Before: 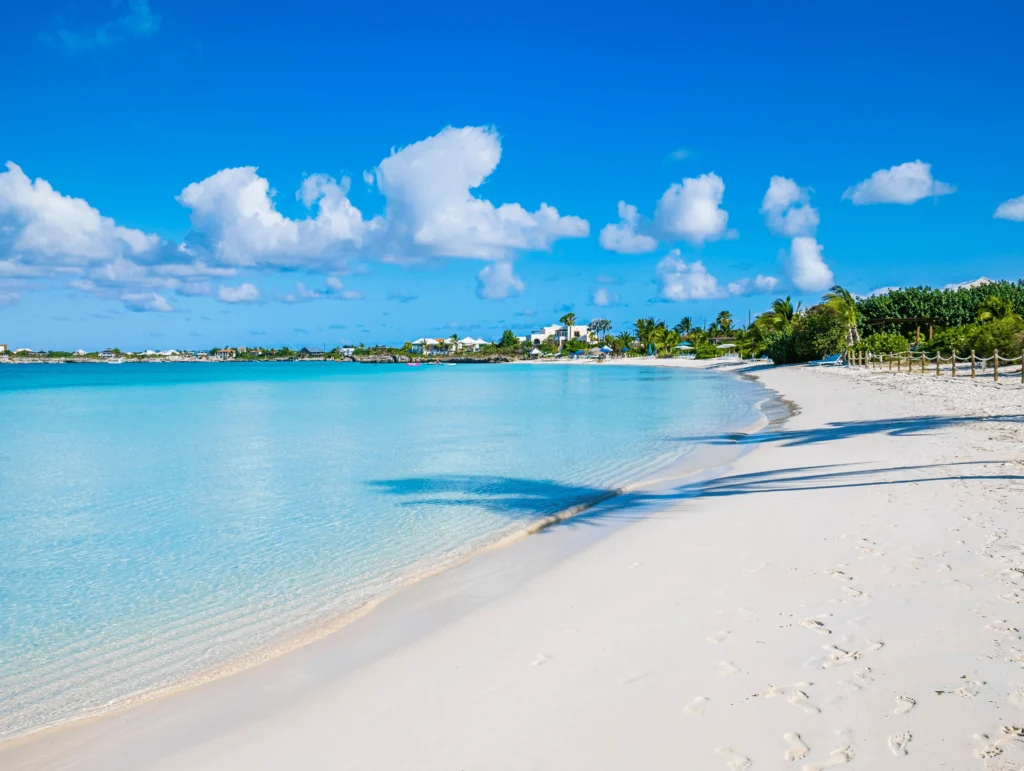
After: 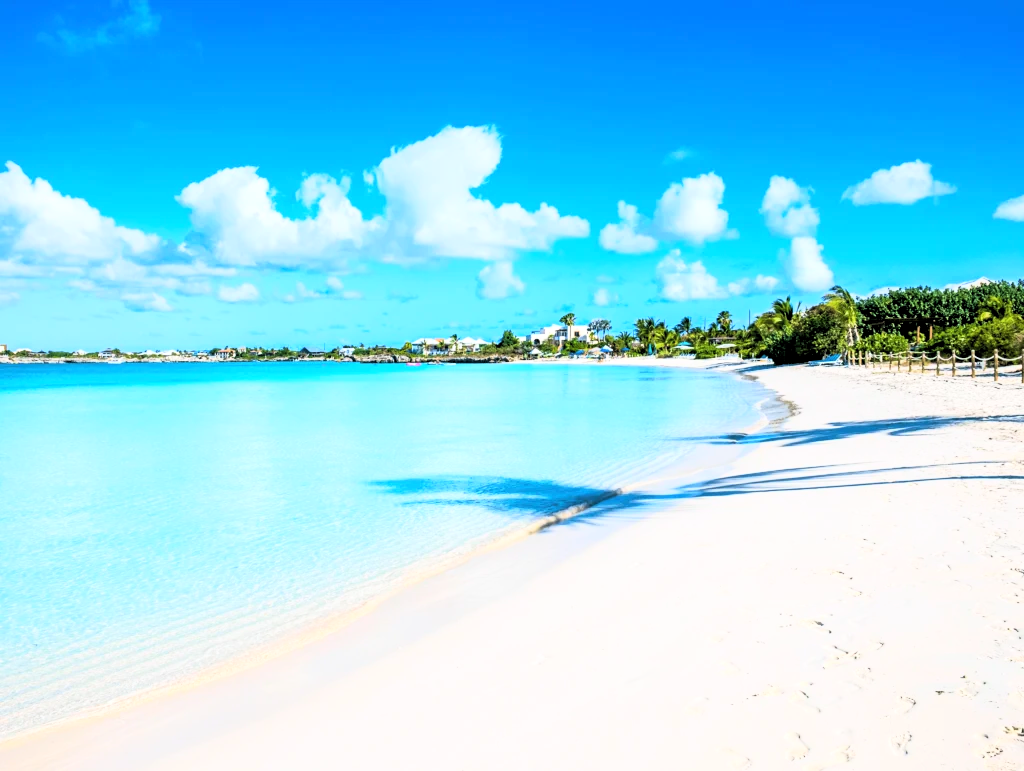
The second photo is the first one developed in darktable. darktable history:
rgb levels: levels [[0.01, 0.419, 0.839], [0, 0.5, 1], [0, 0.5, 1]]
base curve: curves: ch0 [(0, 0) (0.005, 0.002) (0.193, 0.295) (0.399, 0.664) (0.75, 0.928) (1, 1)]
